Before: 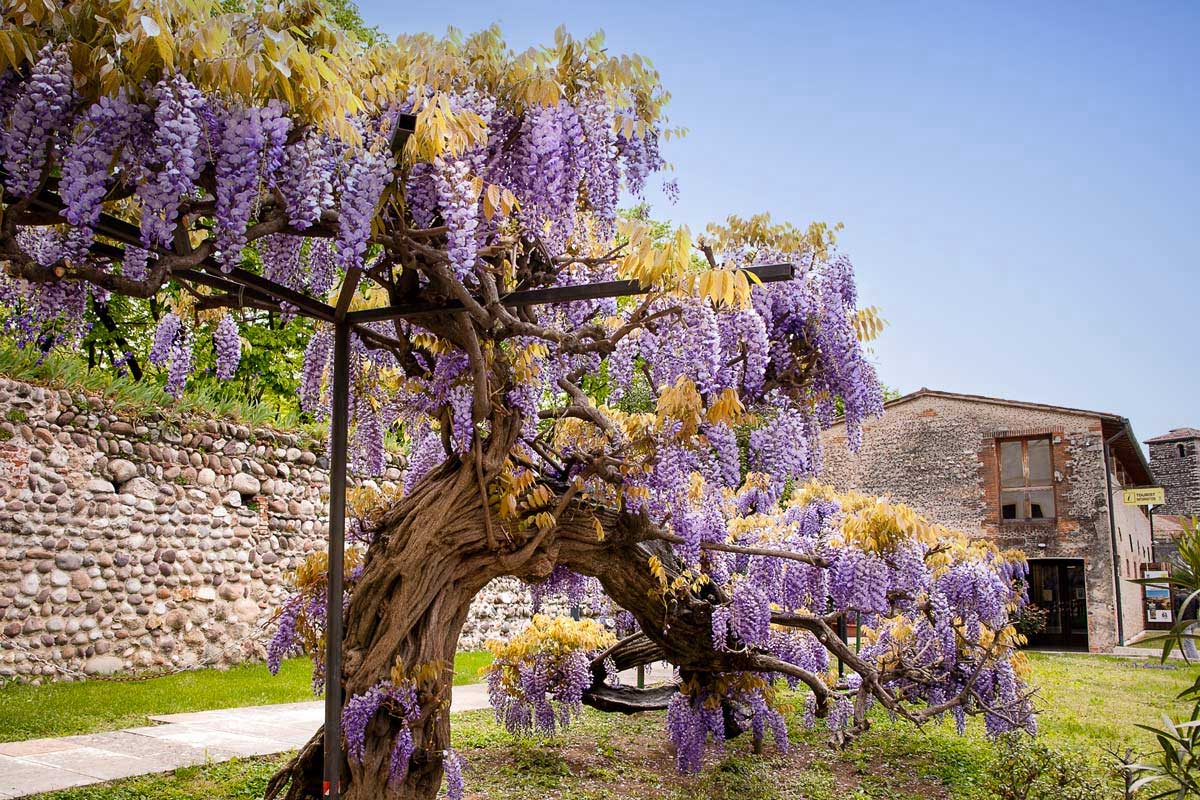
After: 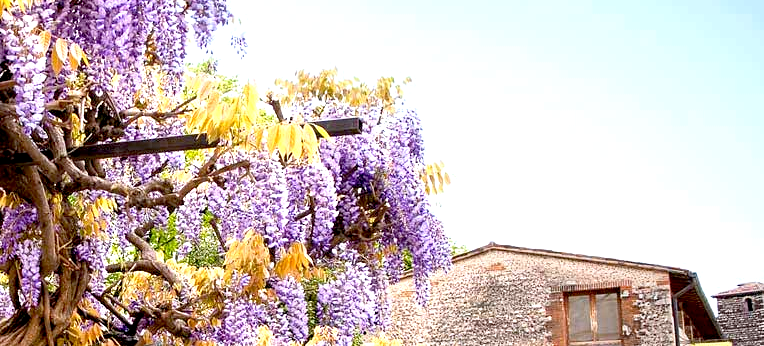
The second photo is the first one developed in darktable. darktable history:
crop: left 36.005%, top 18.293%, right 0.31%, bottom 38.444%
exposure: black level correction 0.008, exposure 0.979 EV, compensate highlight preservation false
